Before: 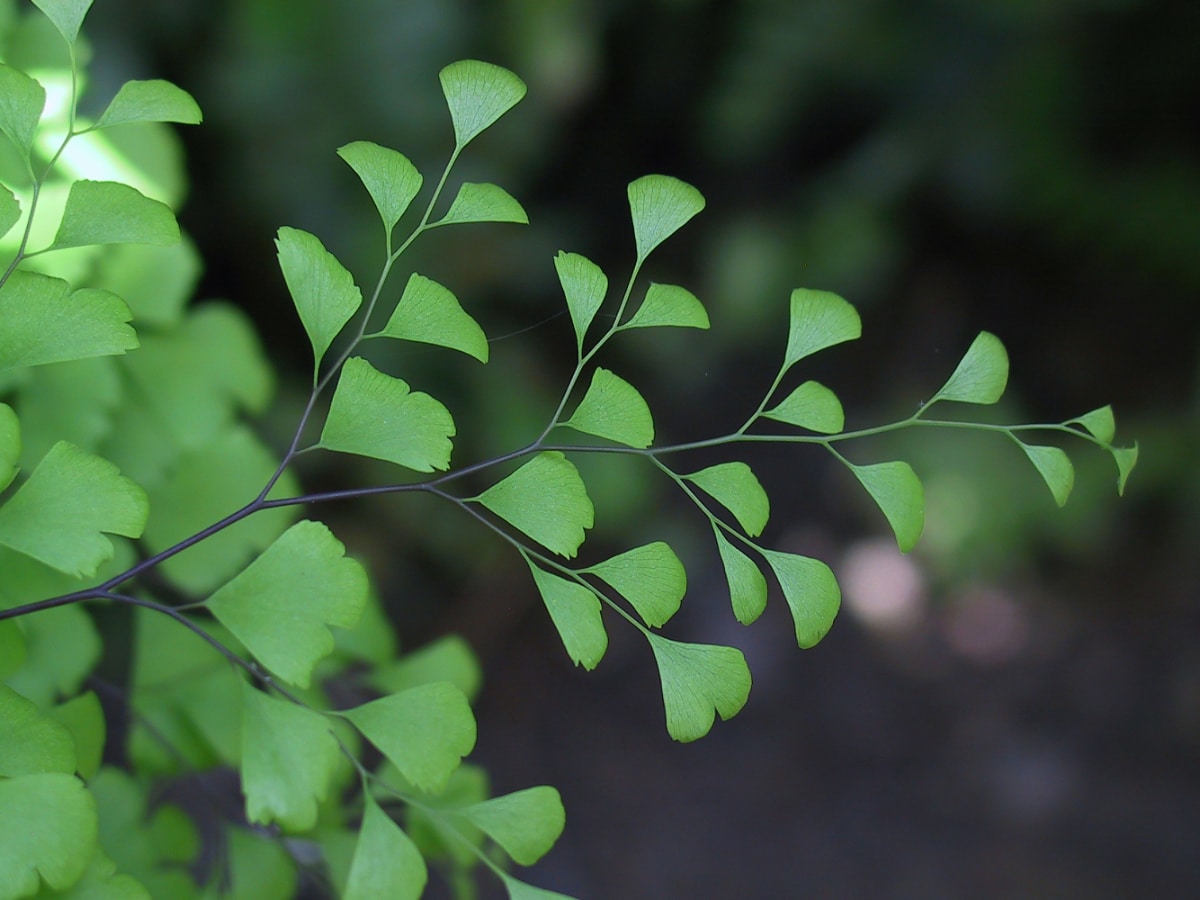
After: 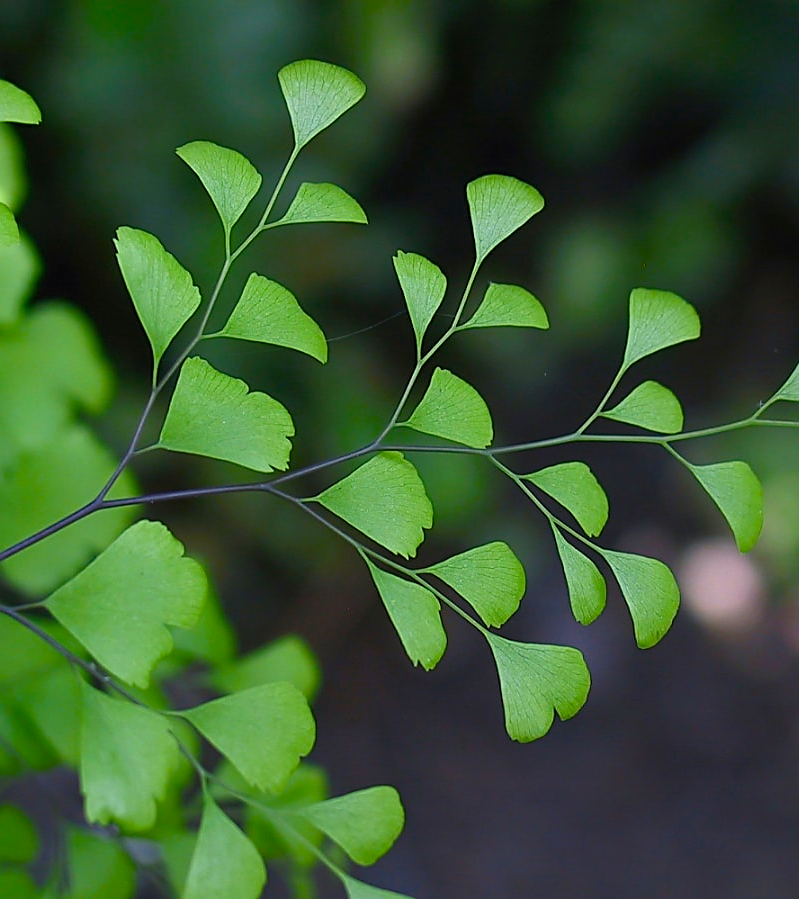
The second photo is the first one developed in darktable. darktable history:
sharpen: on, module defaults
crop and rotate: left 13.444%, right 19.948%
base curve: preserve colors none
color balance rgb: highlights gain › chroma 1.565%, highlights gain › hue 57.53°, perceptual saturation grading › global saturation 26.238%, perceptual saturation grading › highlights -28.422%, perceptual saturation grading › mid-tones 15.485%, perceptual saturation grading › shadows 34.239%, perceptual brilliance grading › global brilliance 4.144%
